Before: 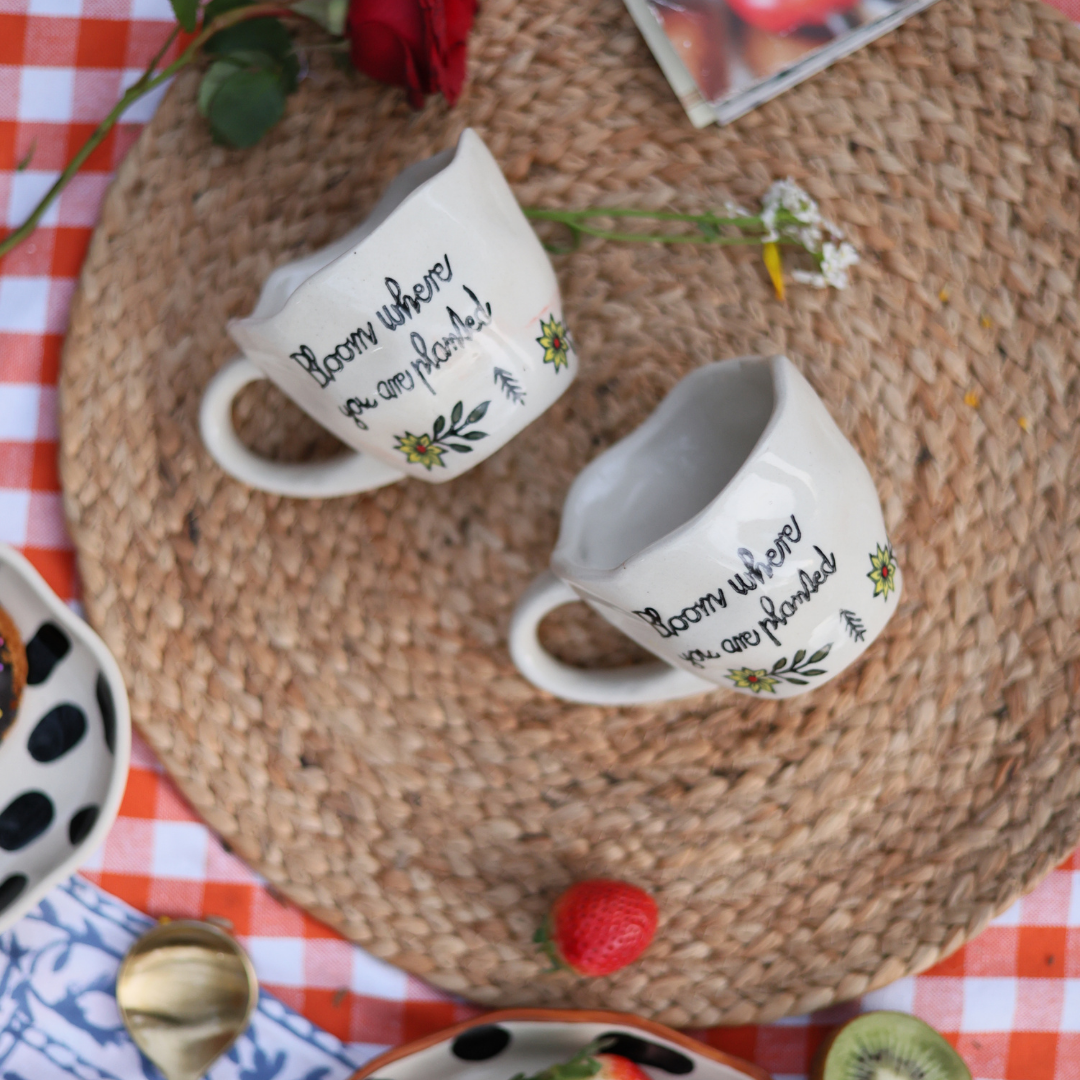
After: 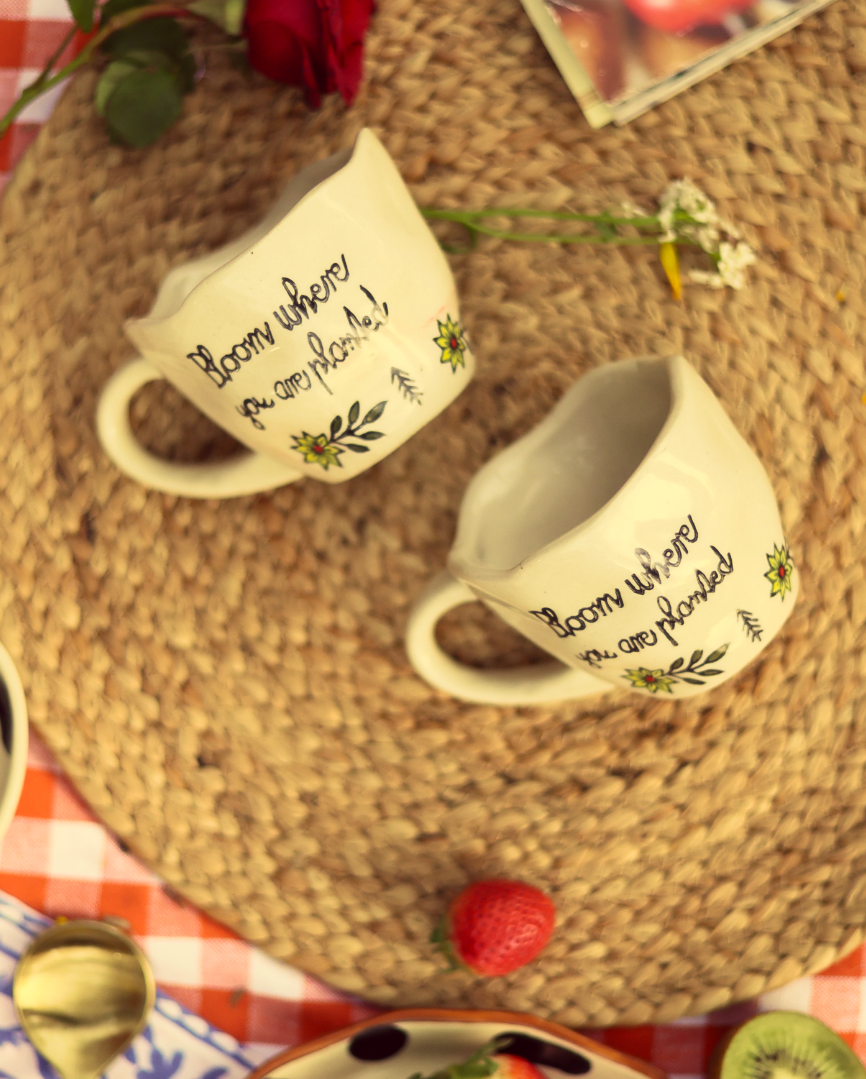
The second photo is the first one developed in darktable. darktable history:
color correction: highlights a* -0.482, highlights b* 40, shadows a* 9.8, shadows b* -0.161
crop and rotate: left 9.597%, right 10.195%
contrast brightness saturation: contrast 0.15, brightness 0.05
velvia: strength 45%
exposure: exposure 0.15 EV, compensate highlight preservation false
sharpen: radius 1.458, amount 0.398, threshold 1.271
soften: size 10%, saturation 50%, brightness 0.2 EV, mix 10%
